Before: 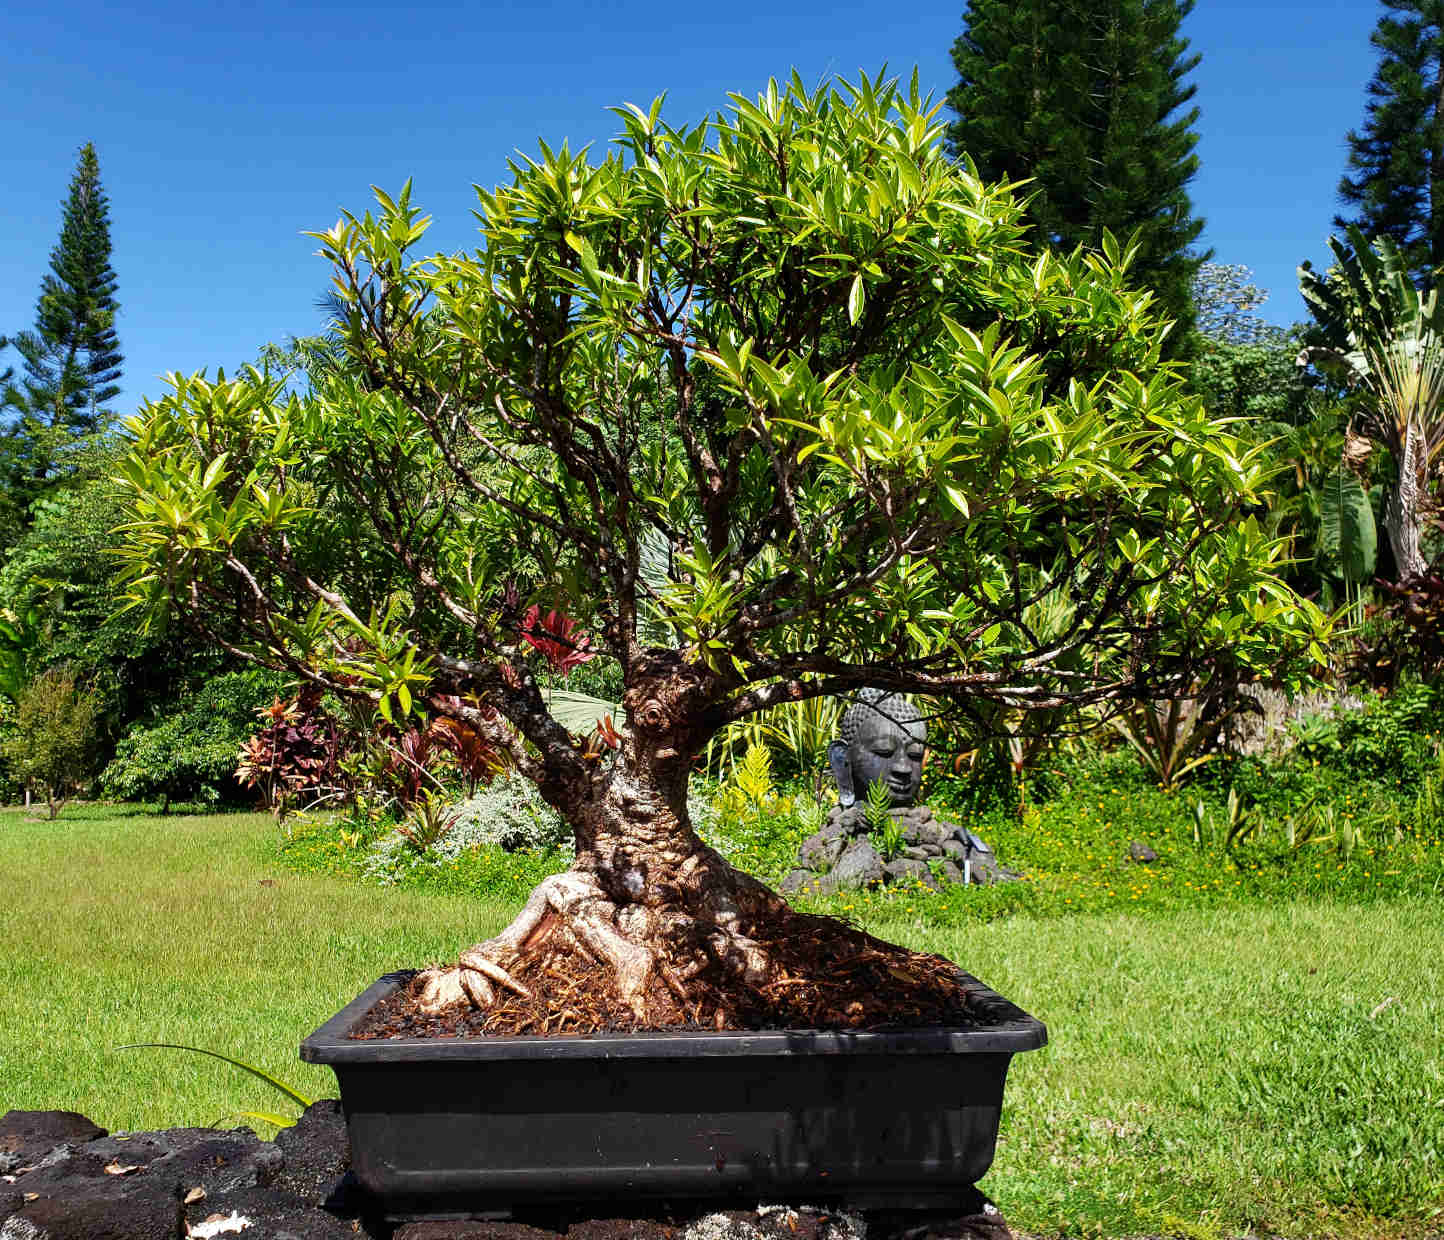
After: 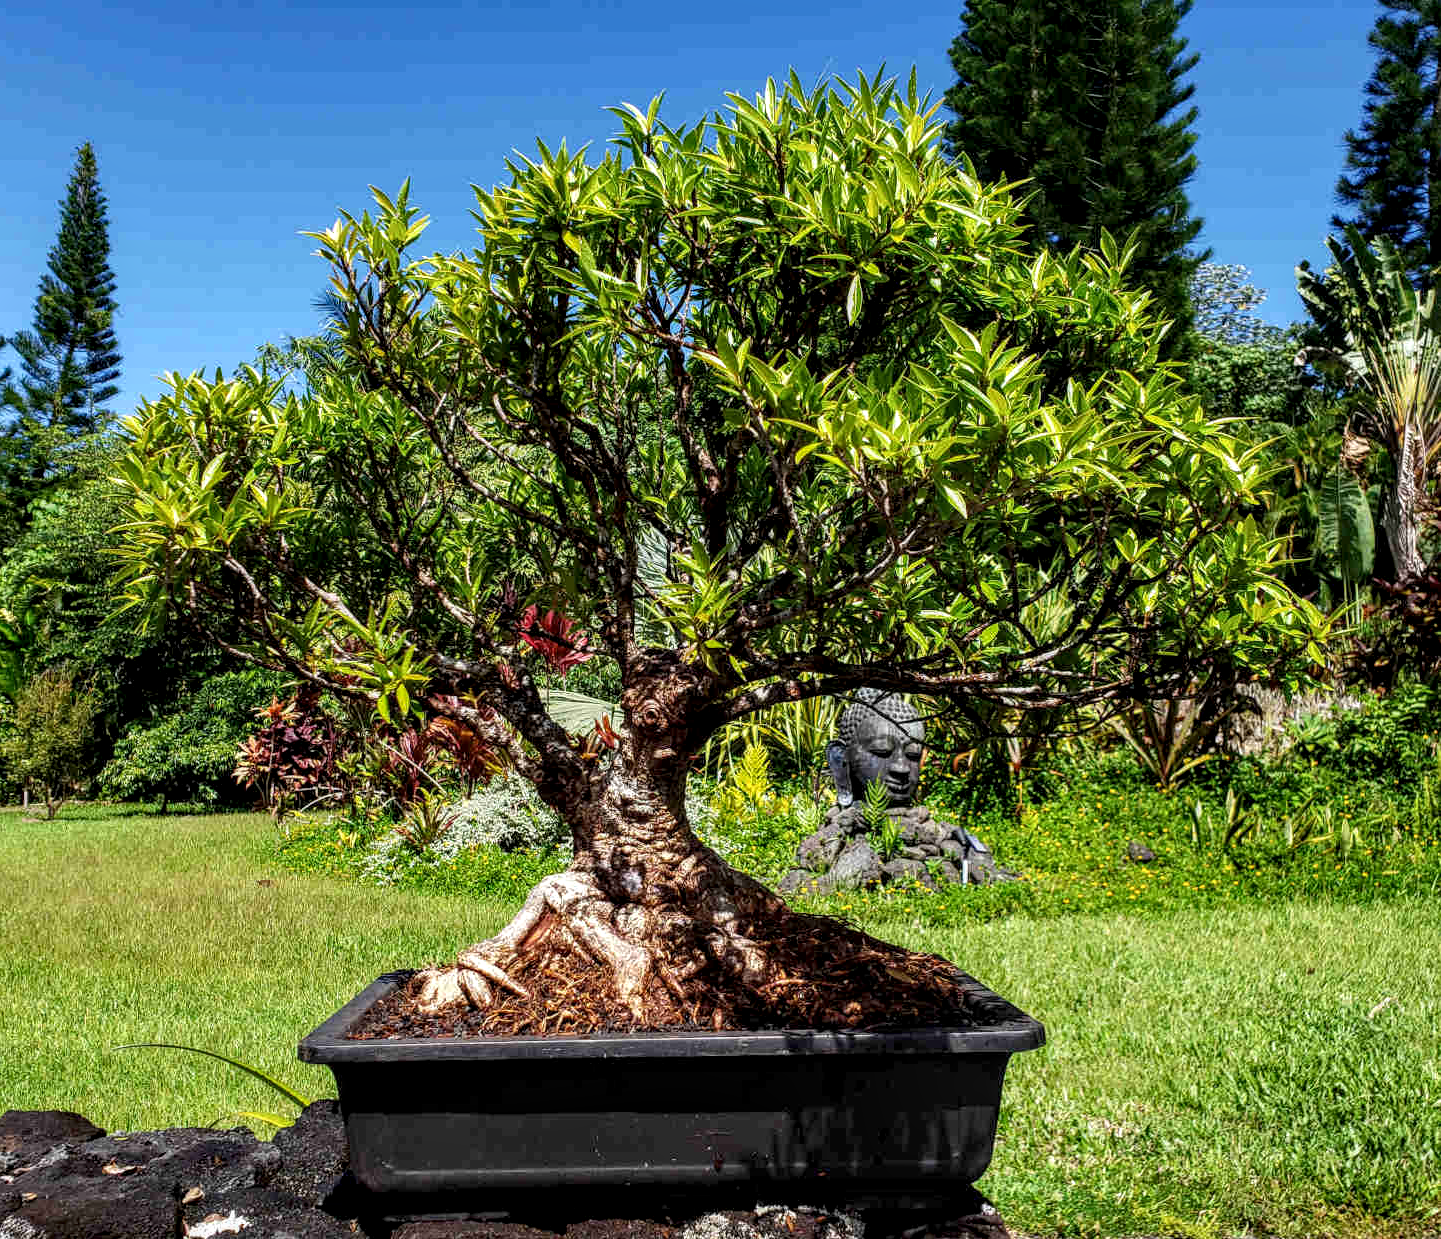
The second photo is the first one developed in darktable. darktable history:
crop: left 0.178%
local contrast: highlights 24%, detail 150%
